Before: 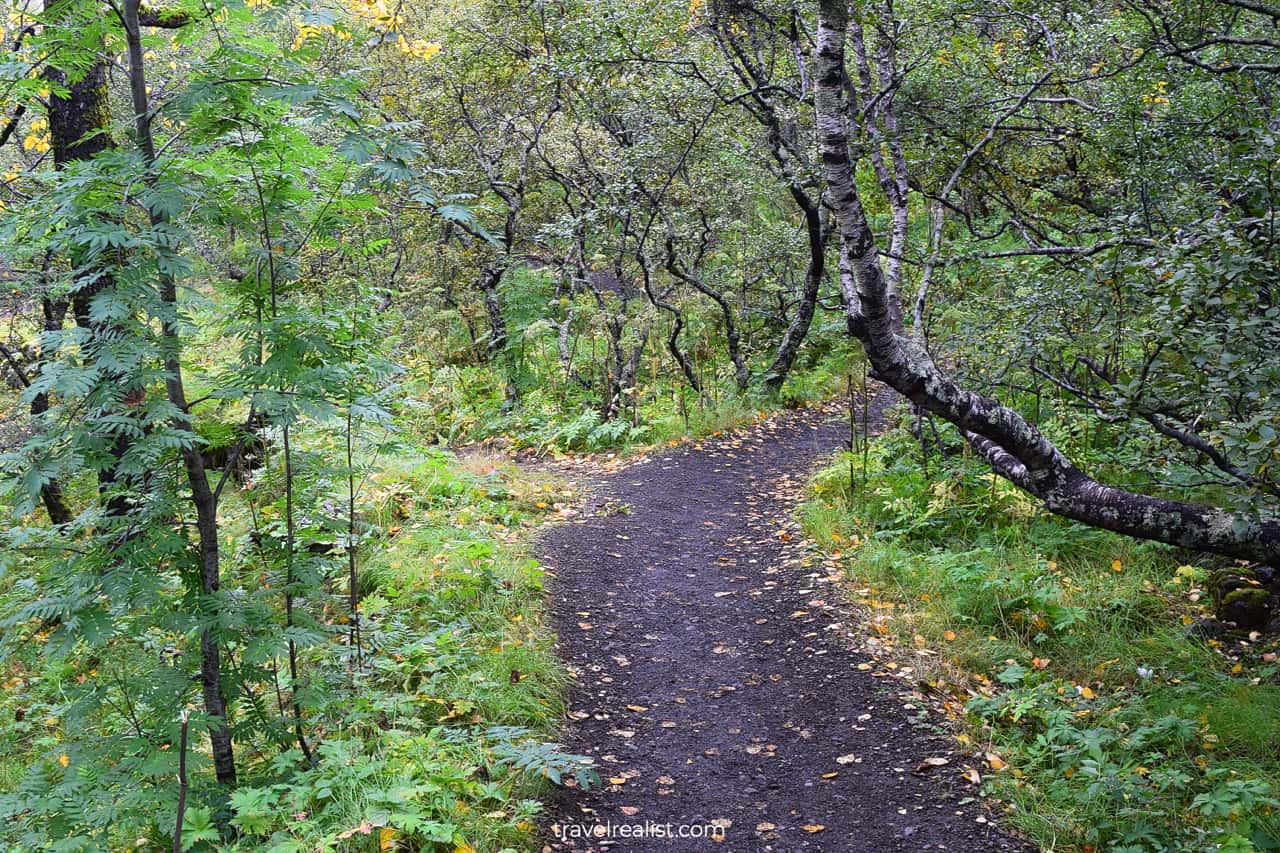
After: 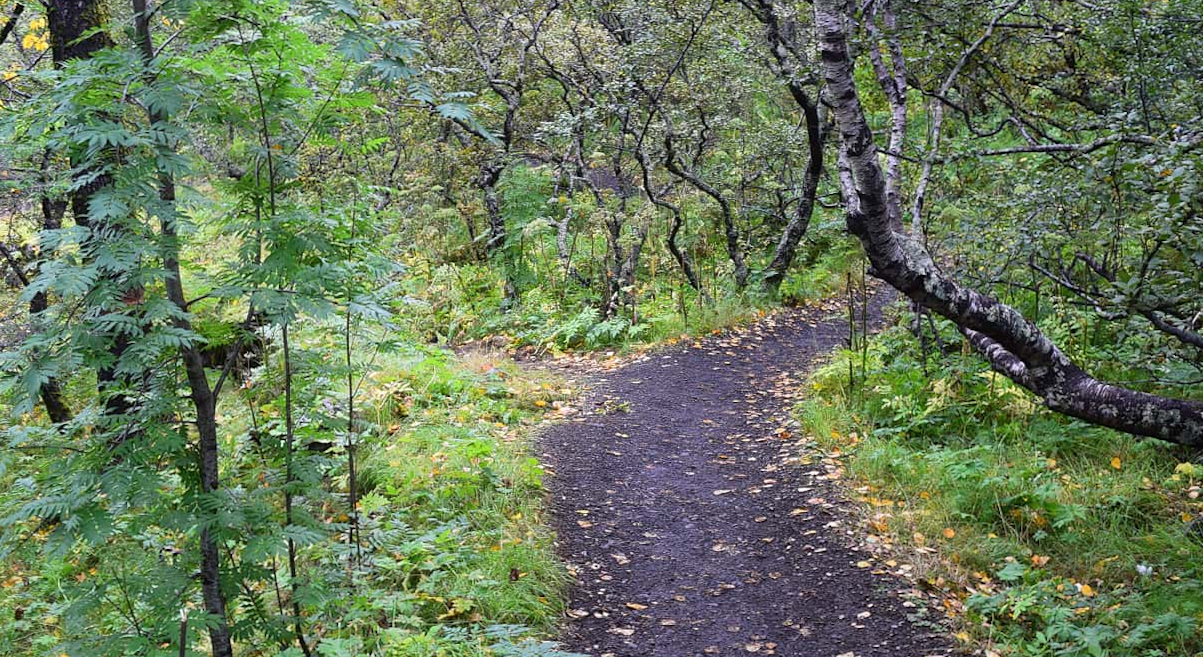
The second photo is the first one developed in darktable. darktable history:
crop and rotate: angle 0.076°, top 11.908%, right 5.815%, bottom 10.899%
